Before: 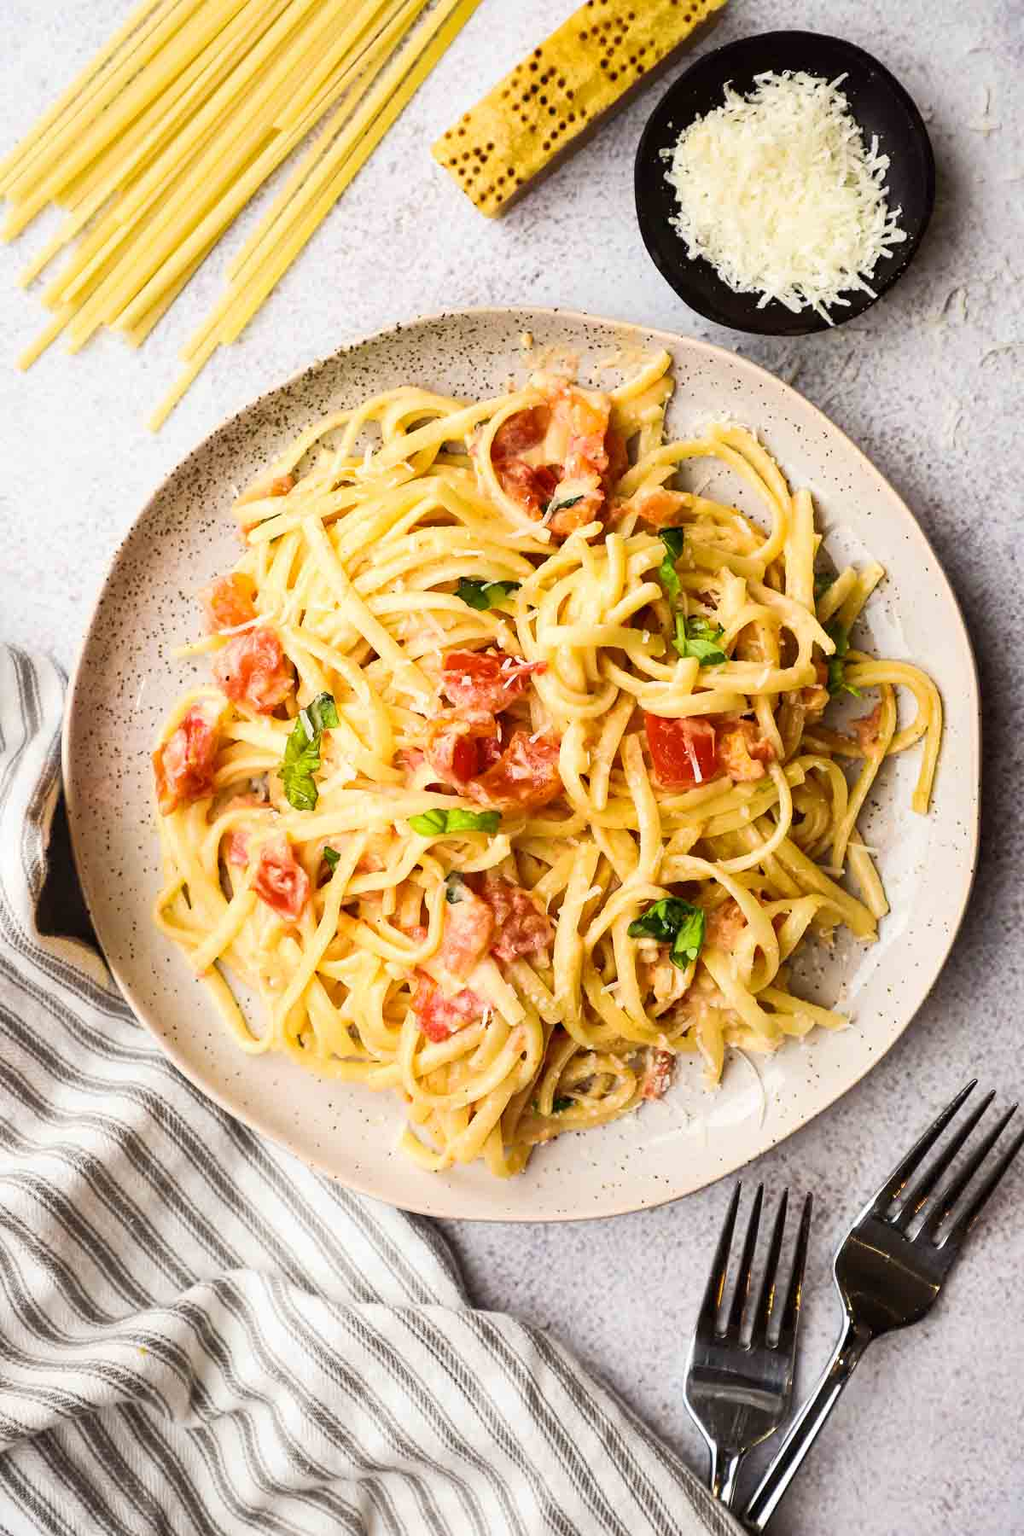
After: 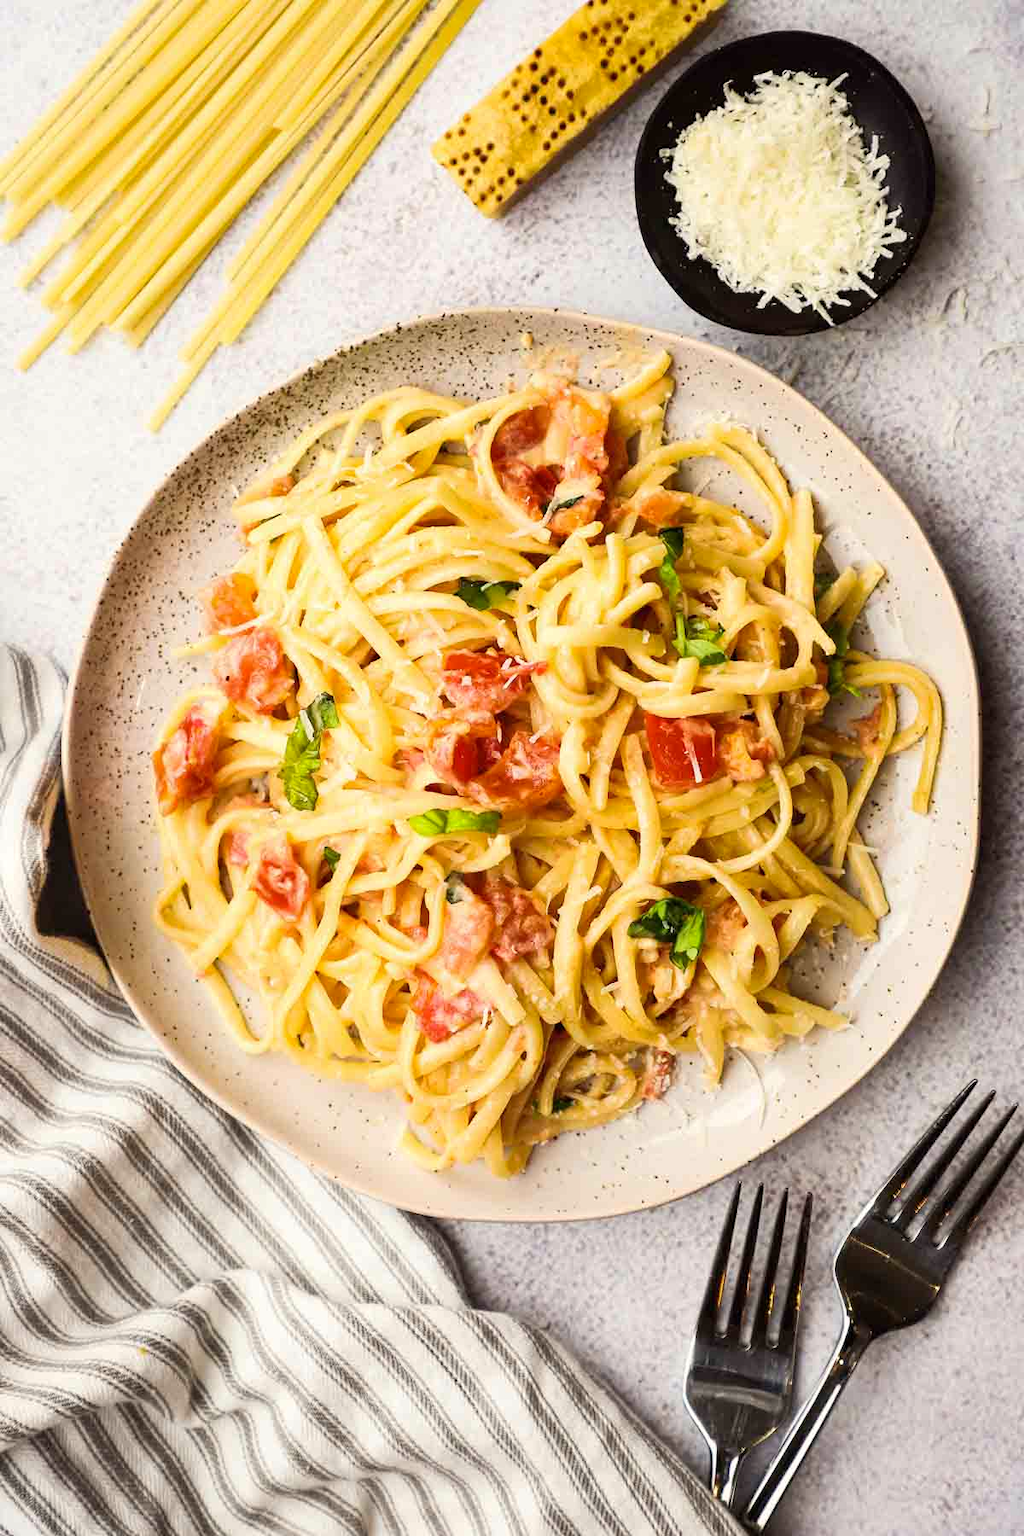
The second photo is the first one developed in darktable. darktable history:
color correction: highlights b* 3.02
